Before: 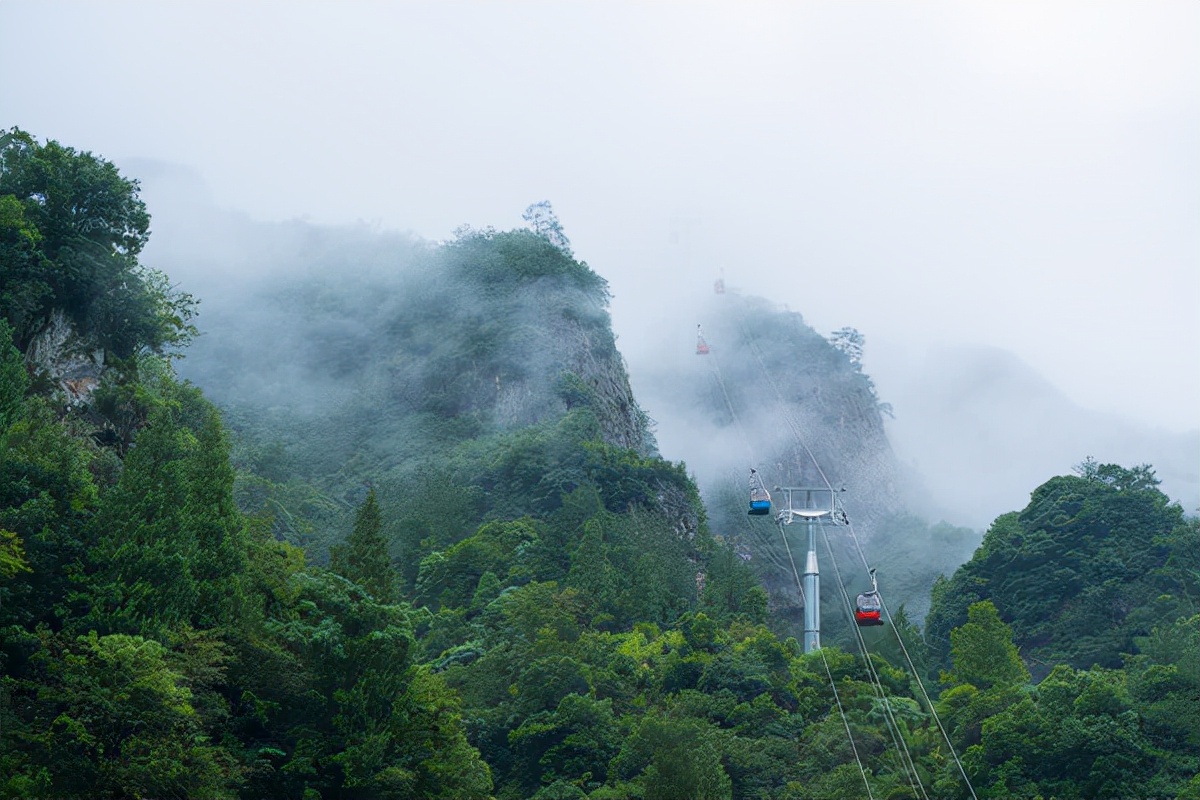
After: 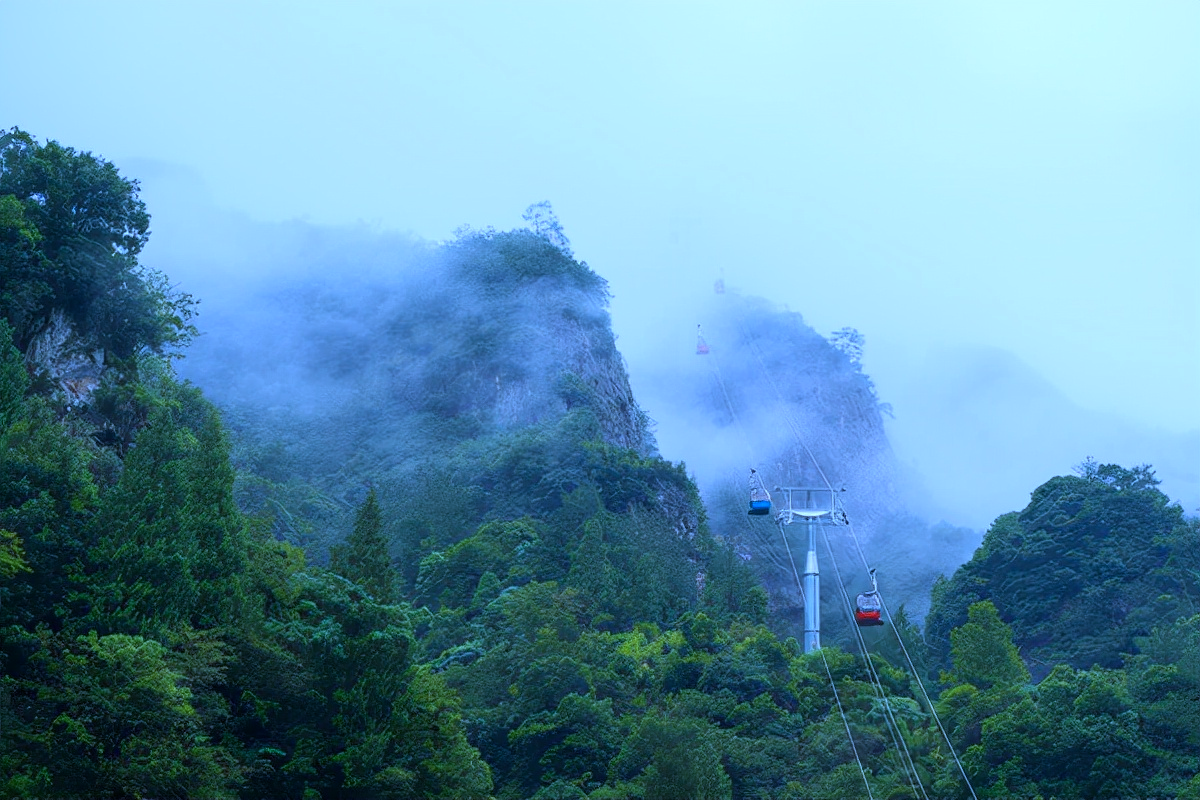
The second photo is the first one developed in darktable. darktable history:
color calibration: x 0.37, y 0.382, temperature 4313.32 K
white balance: red 0.871, blue 1.249
